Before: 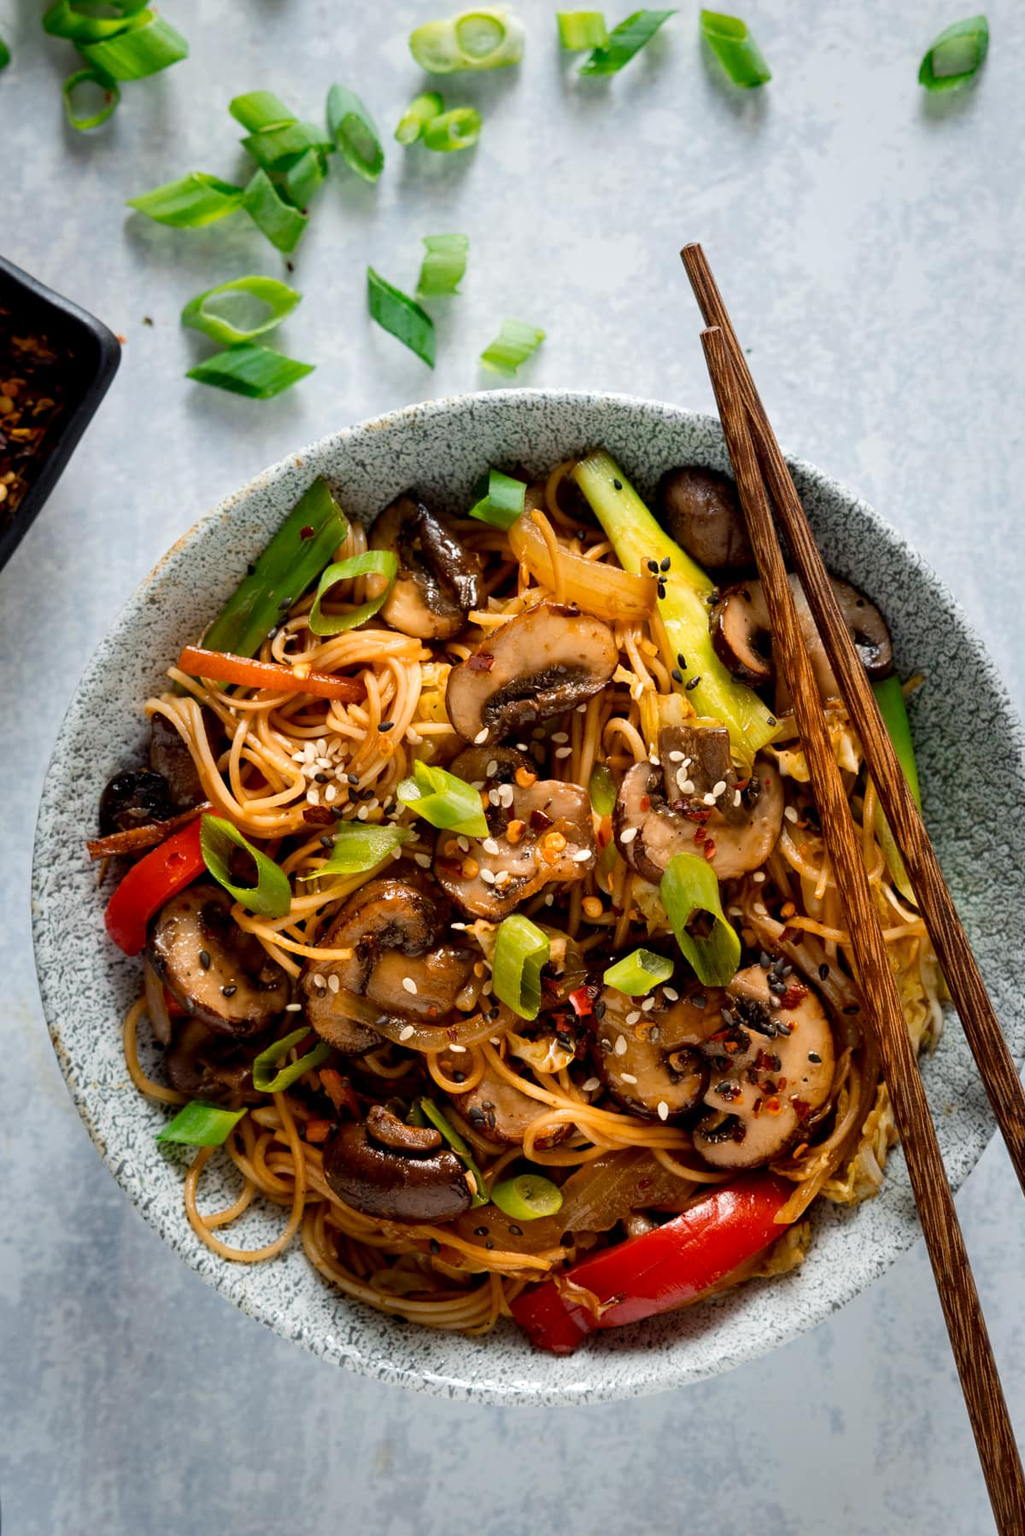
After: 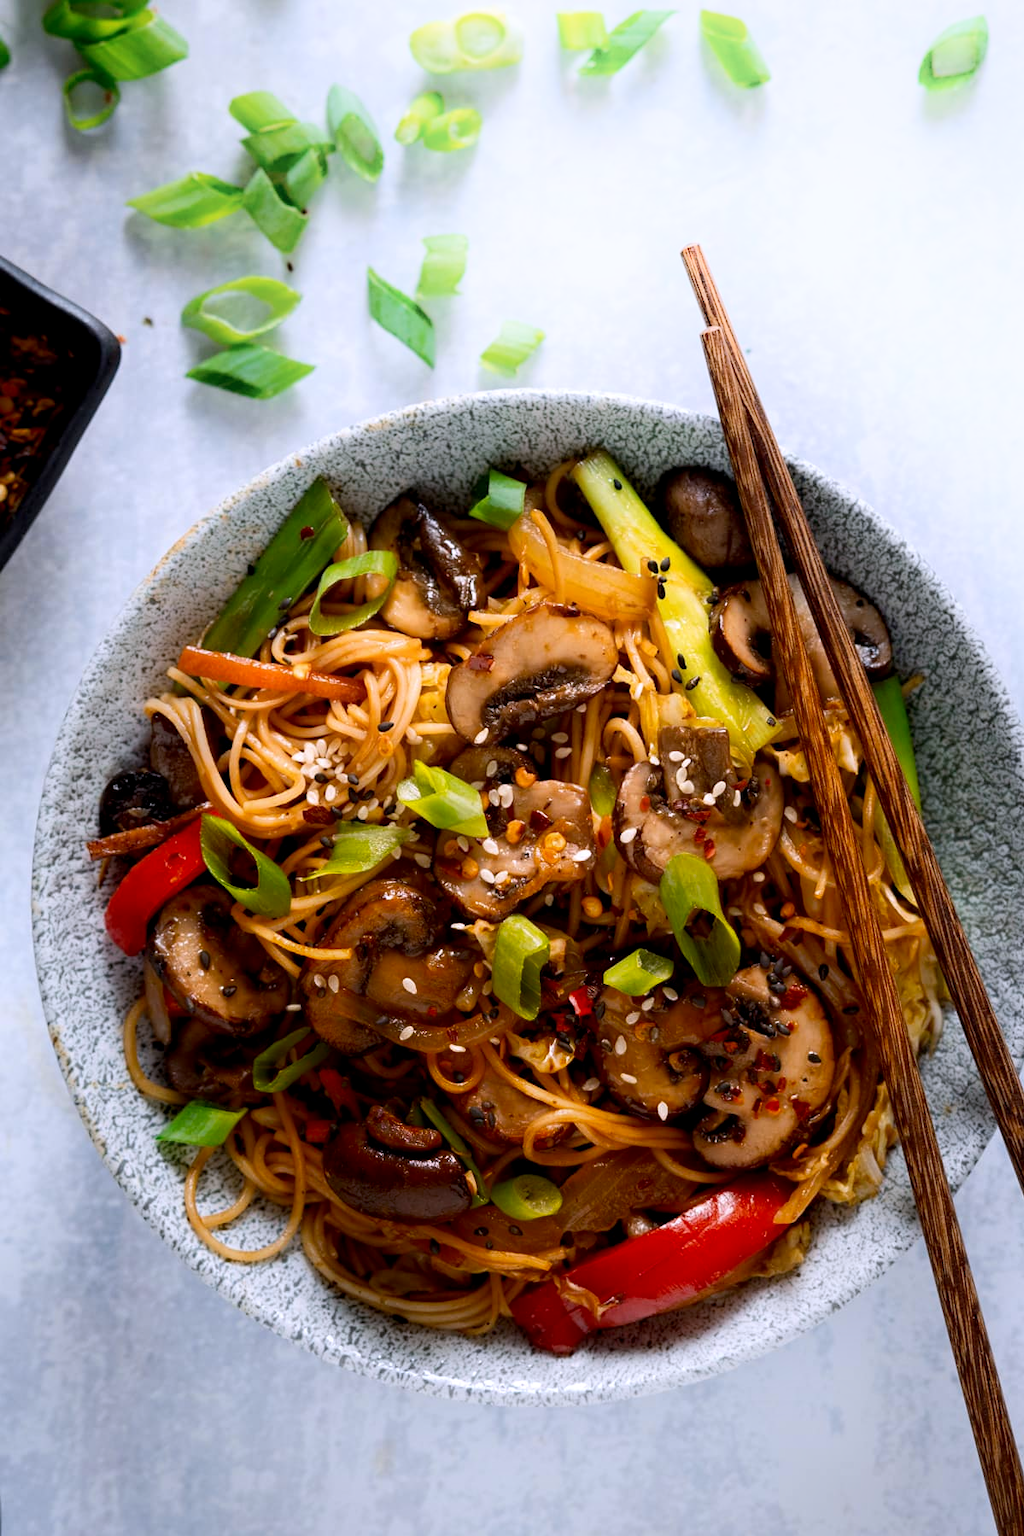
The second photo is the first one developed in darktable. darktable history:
white balance: red 1.004, blue 1.096
exposure: black level correction 0.001, compensate highlight preservation false
shadows and highlights: shadows -90, highlights 90, soften with gaussian
